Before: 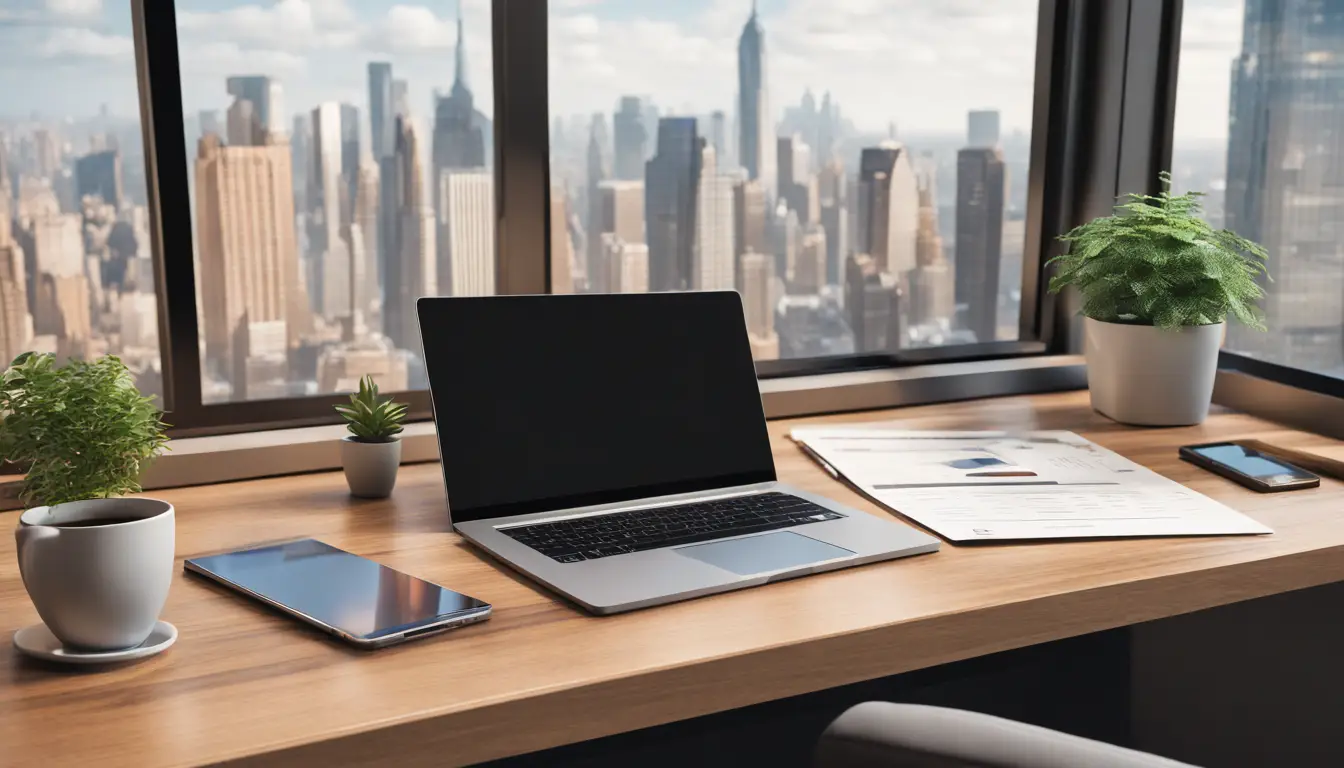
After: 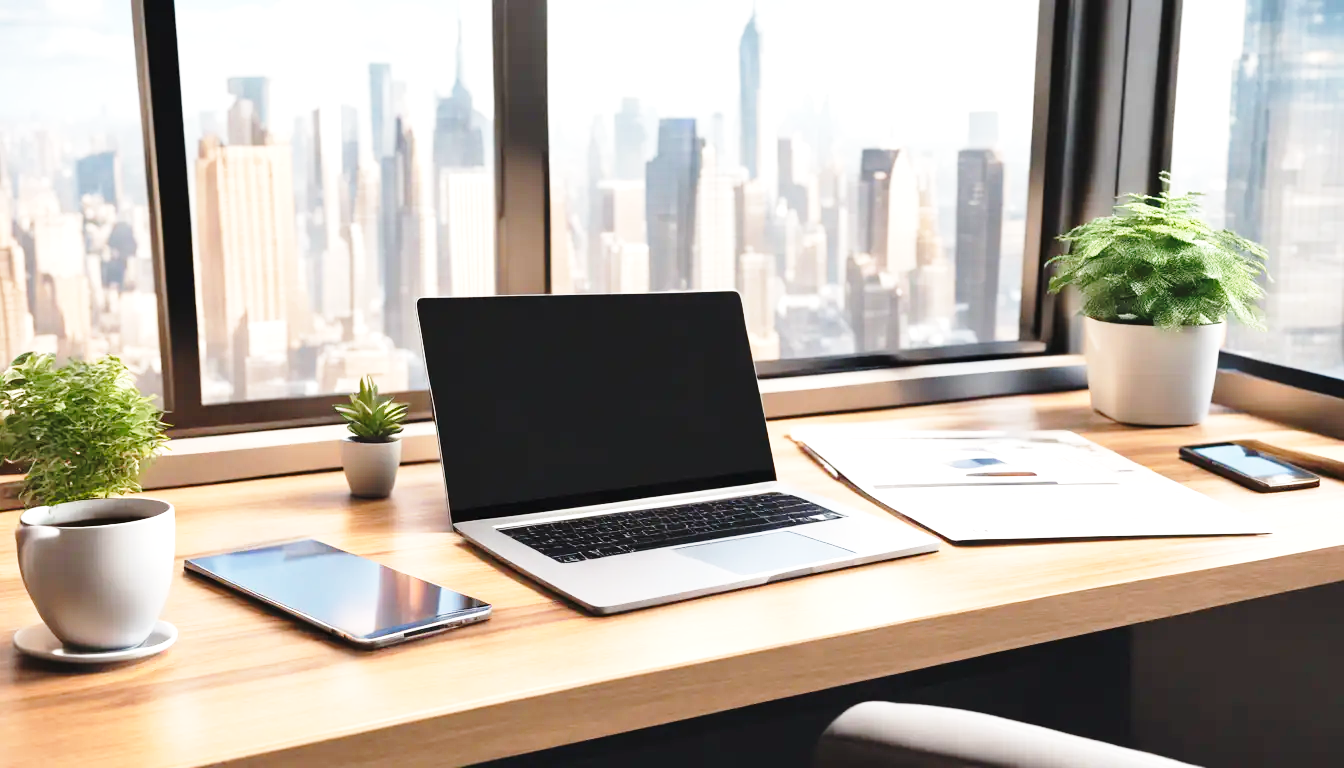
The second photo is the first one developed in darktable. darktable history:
base curve: curves: ch0 [(0, 0) (0.028, 0.03) (0.121, 0.232) (0.46, 0.748) (0.859, 0.968) (1, 1)], preserve colors none
exposure: exposure 0.648 EV, compensate highlight preservation false
